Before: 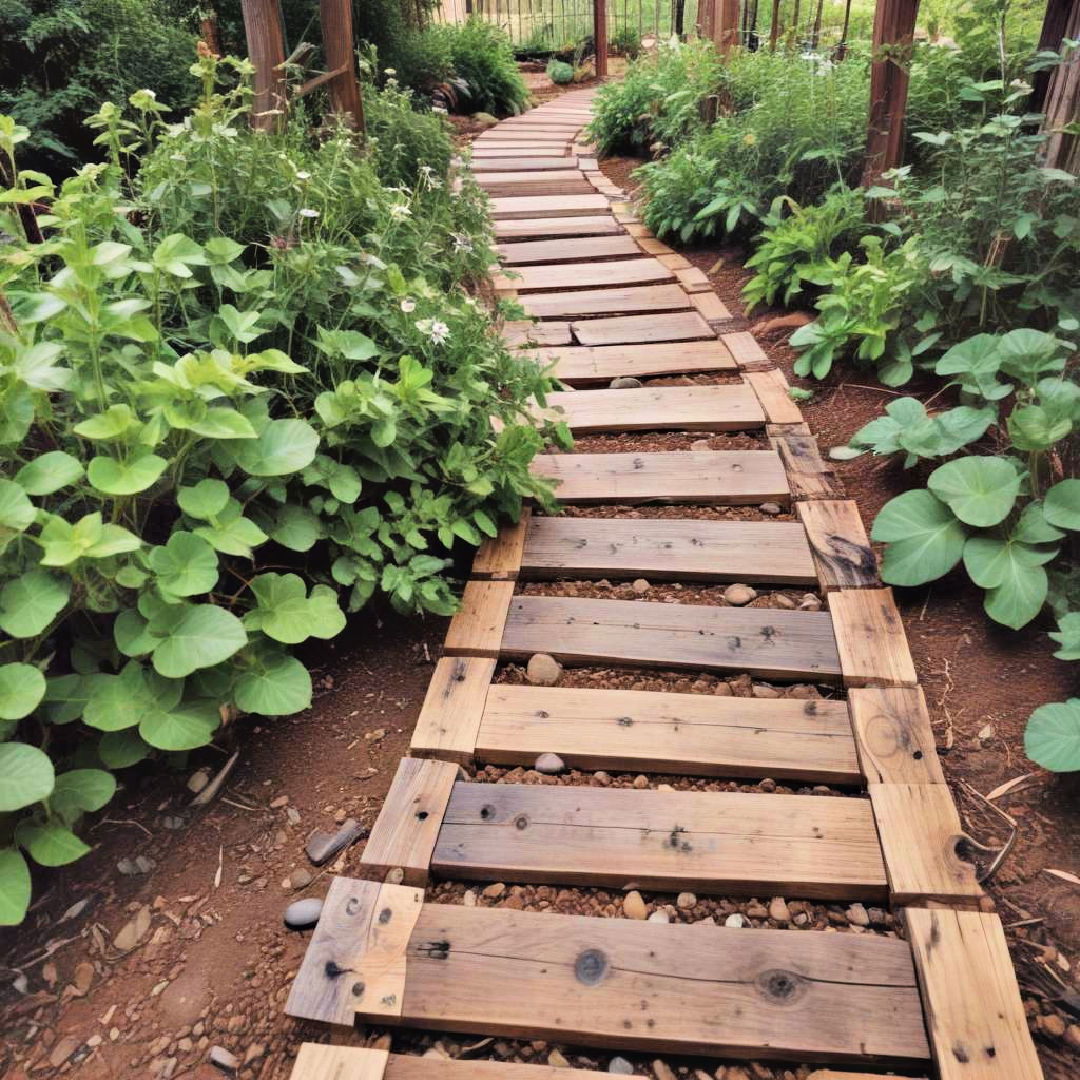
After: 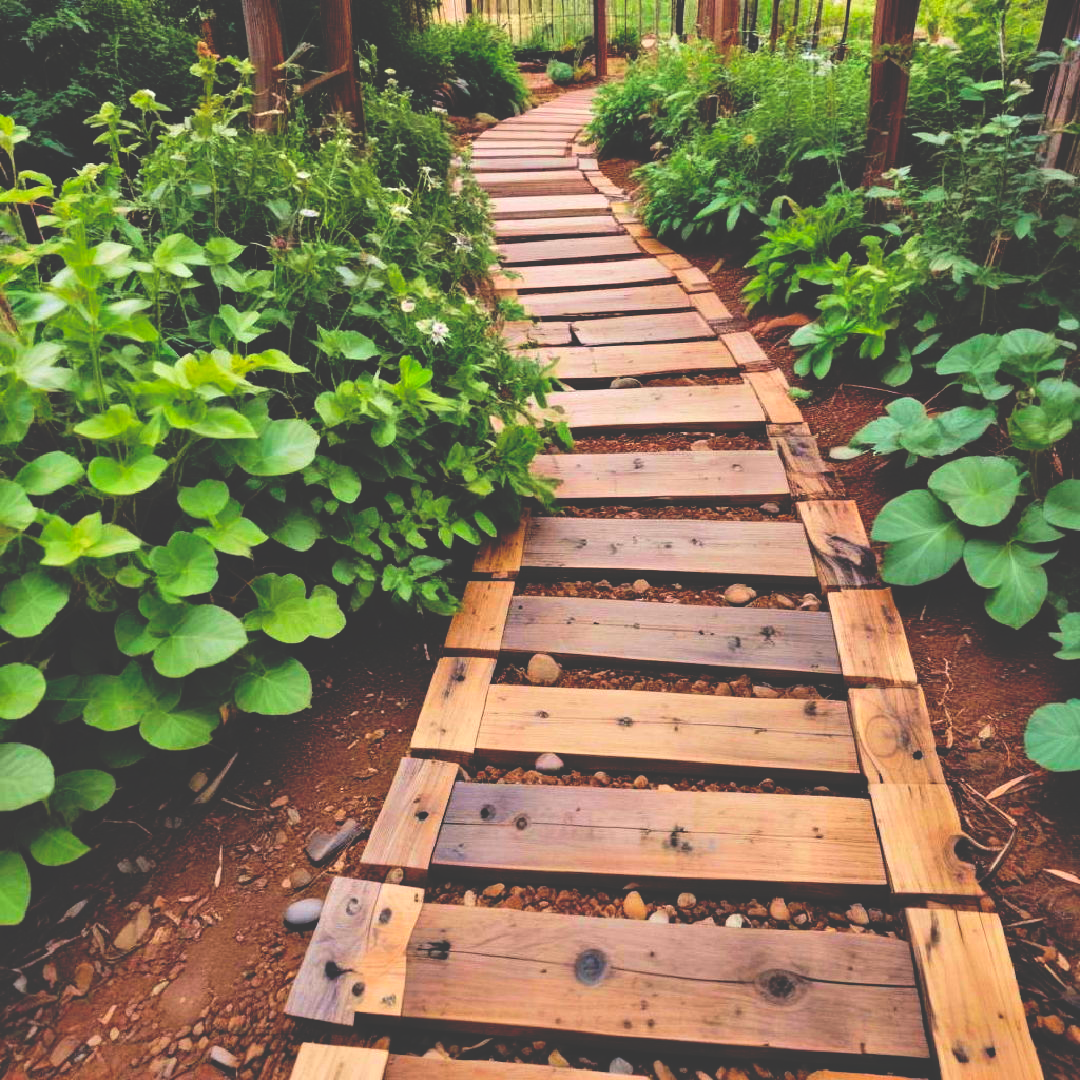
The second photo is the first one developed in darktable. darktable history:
base curve: curves: ch0 [(0, 0.02) (0.083, 0.036) (1, 1)], preserve colors none
color balance rgb: perceptual saturation grading › global saturation 20%, global vibrance 20%
contrast brightness saturation: brightness 0.13
